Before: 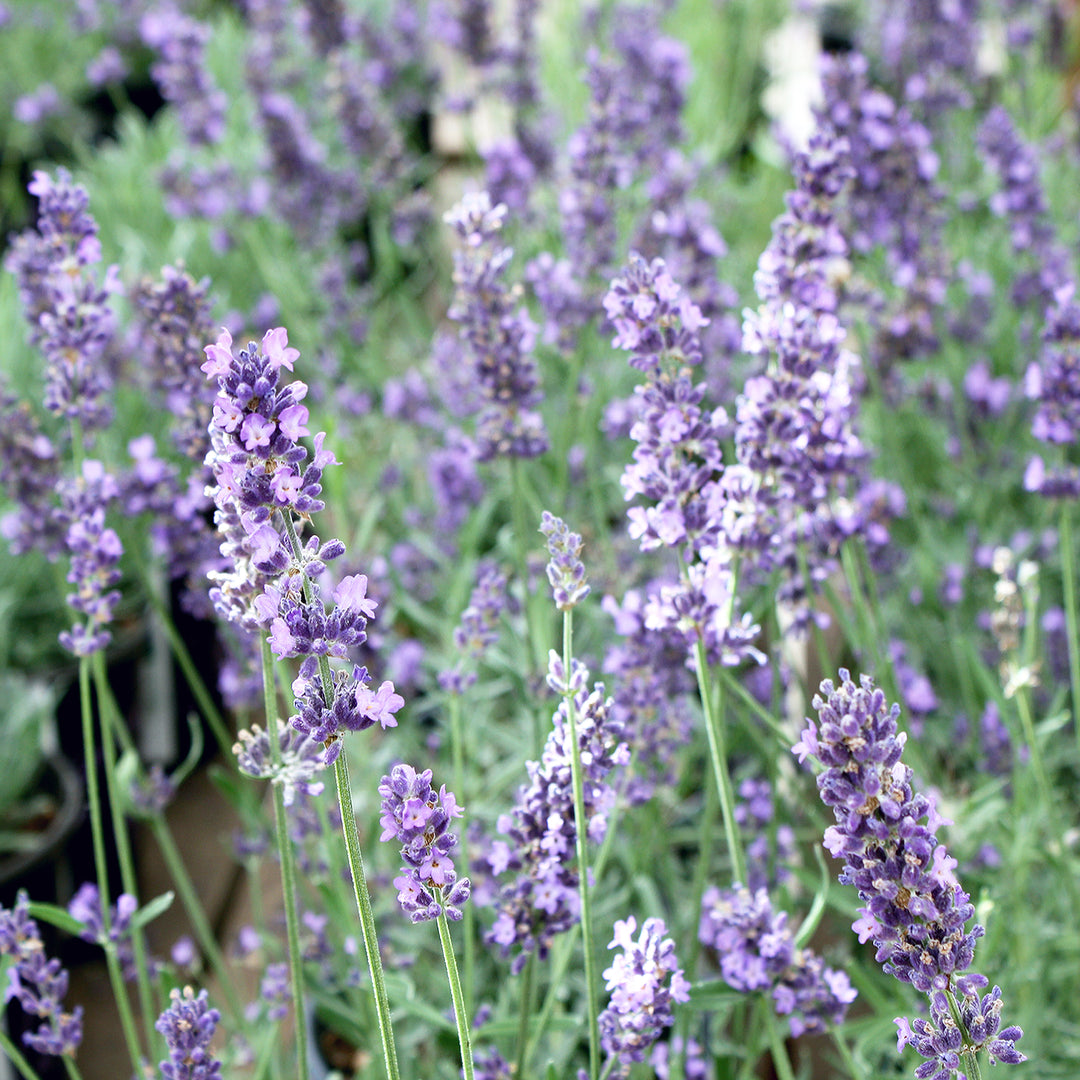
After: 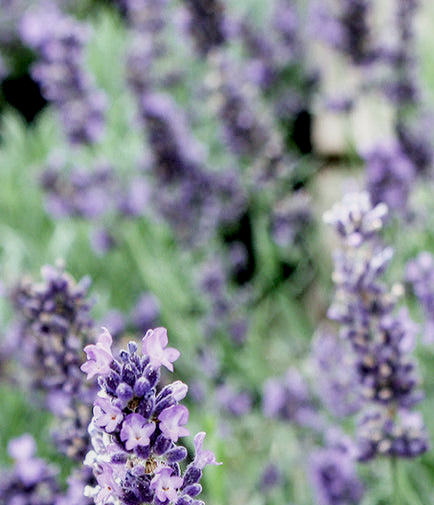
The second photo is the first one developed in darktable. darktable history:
crop and rotate: left 11.173%, top 0.076%, right 48.628%, bottom 53.077%
local contrast: highlights 63%, shadows 53%, detail 168%, midtone range 0.52
filmic rgb: black relative exposure -7.12 EV, white relative exposure 5.38 EV, hardness 3.02
